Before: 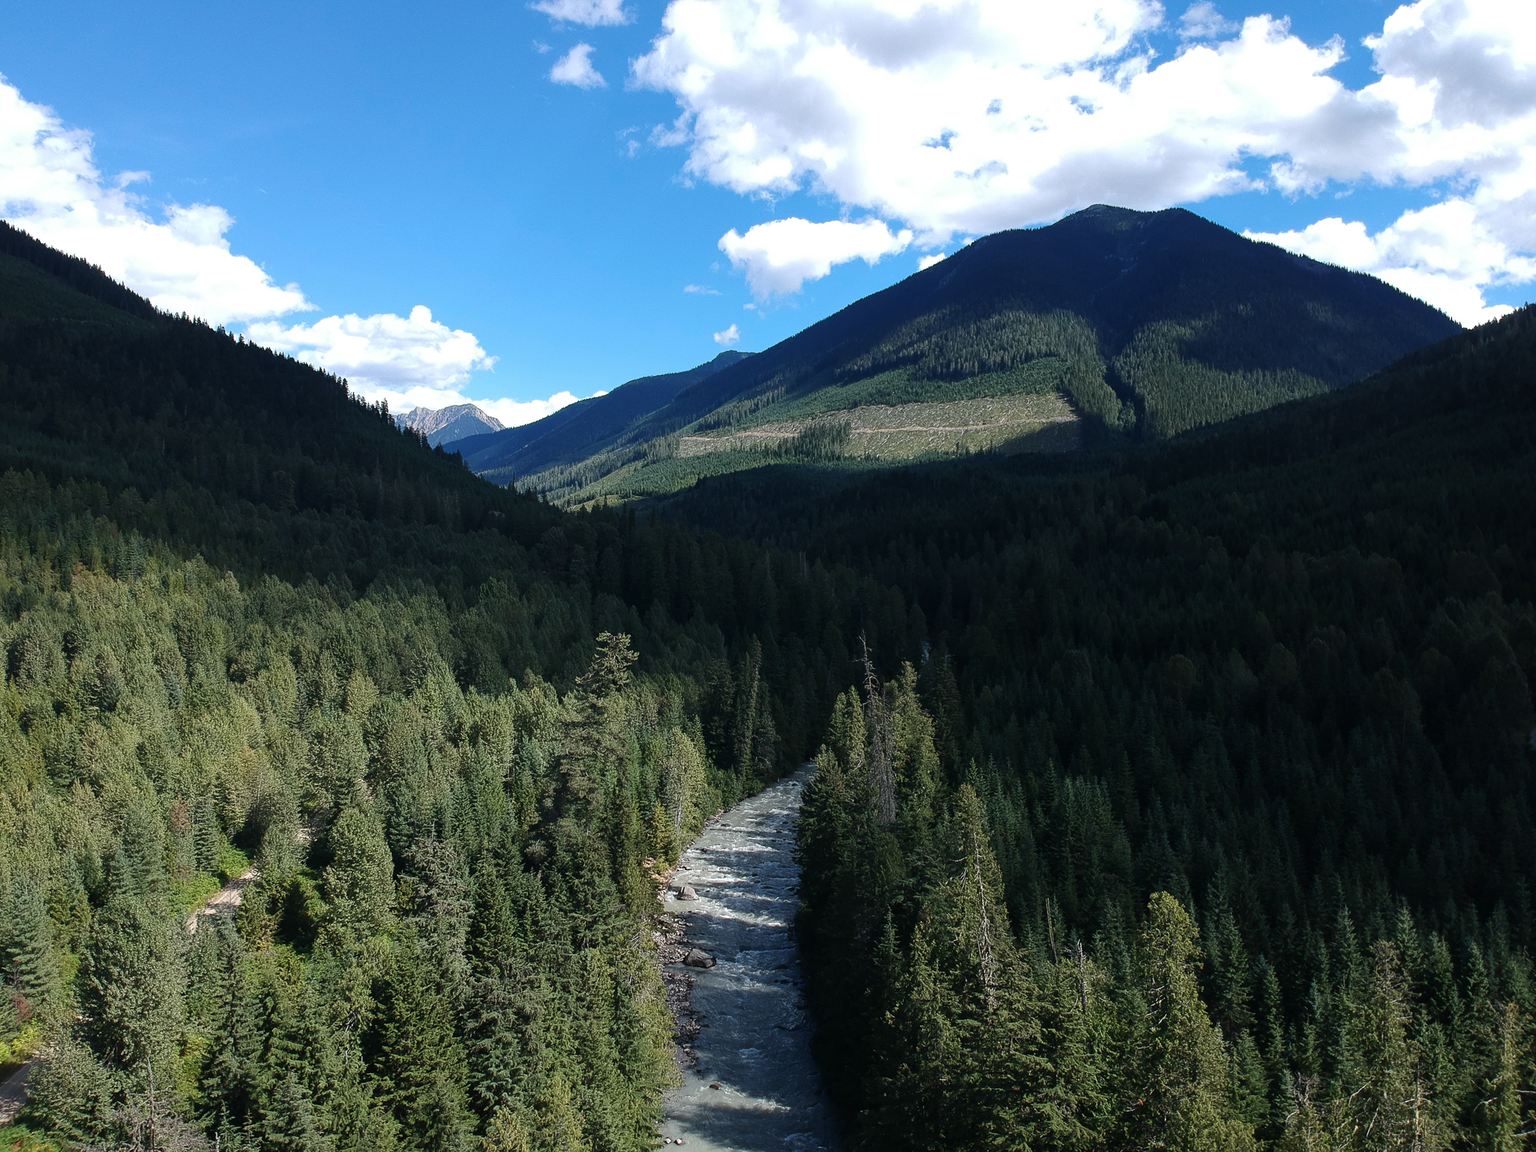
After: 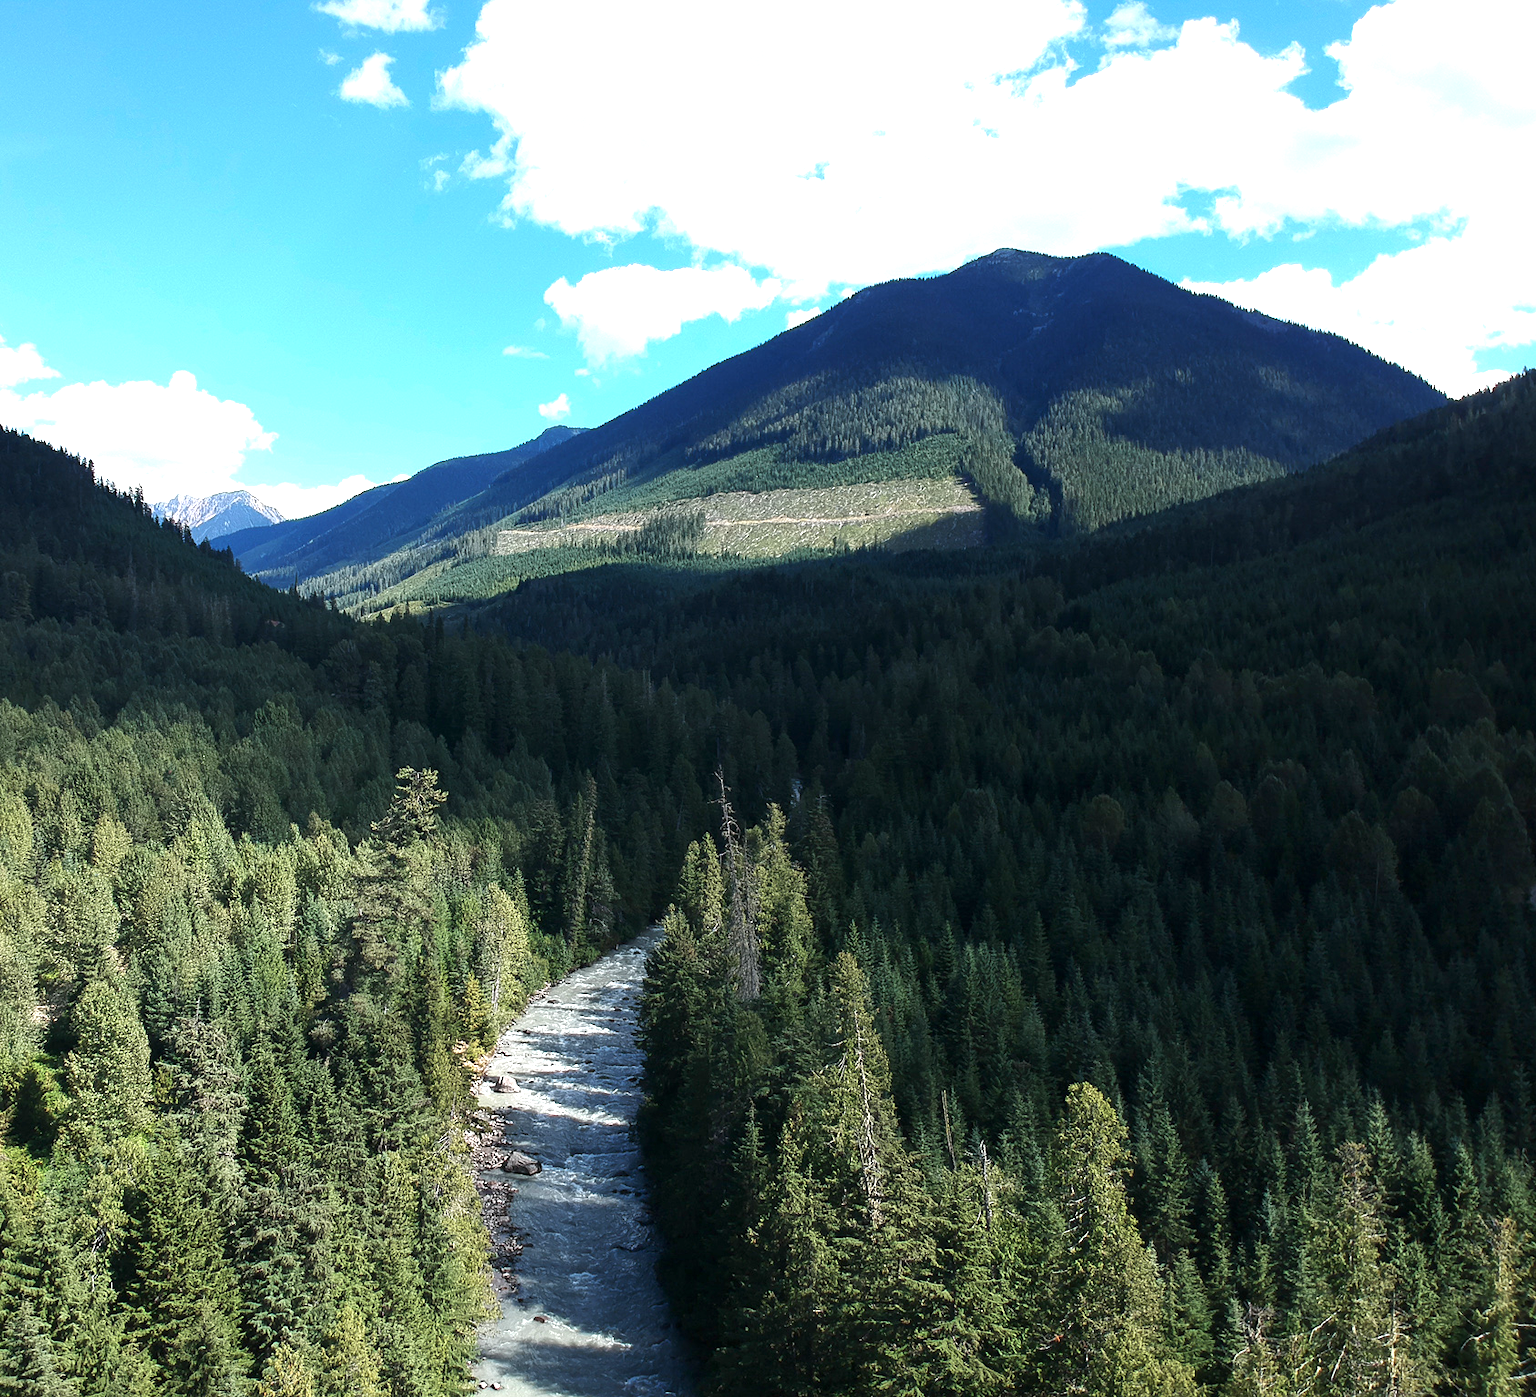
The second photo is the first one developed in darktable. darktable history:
exposure: black level correction 0.001, exposure 1.05 EV, compensate exposure bias true, compensate highlight preservation false
crop: left 17.582%, bottom 0.031%
